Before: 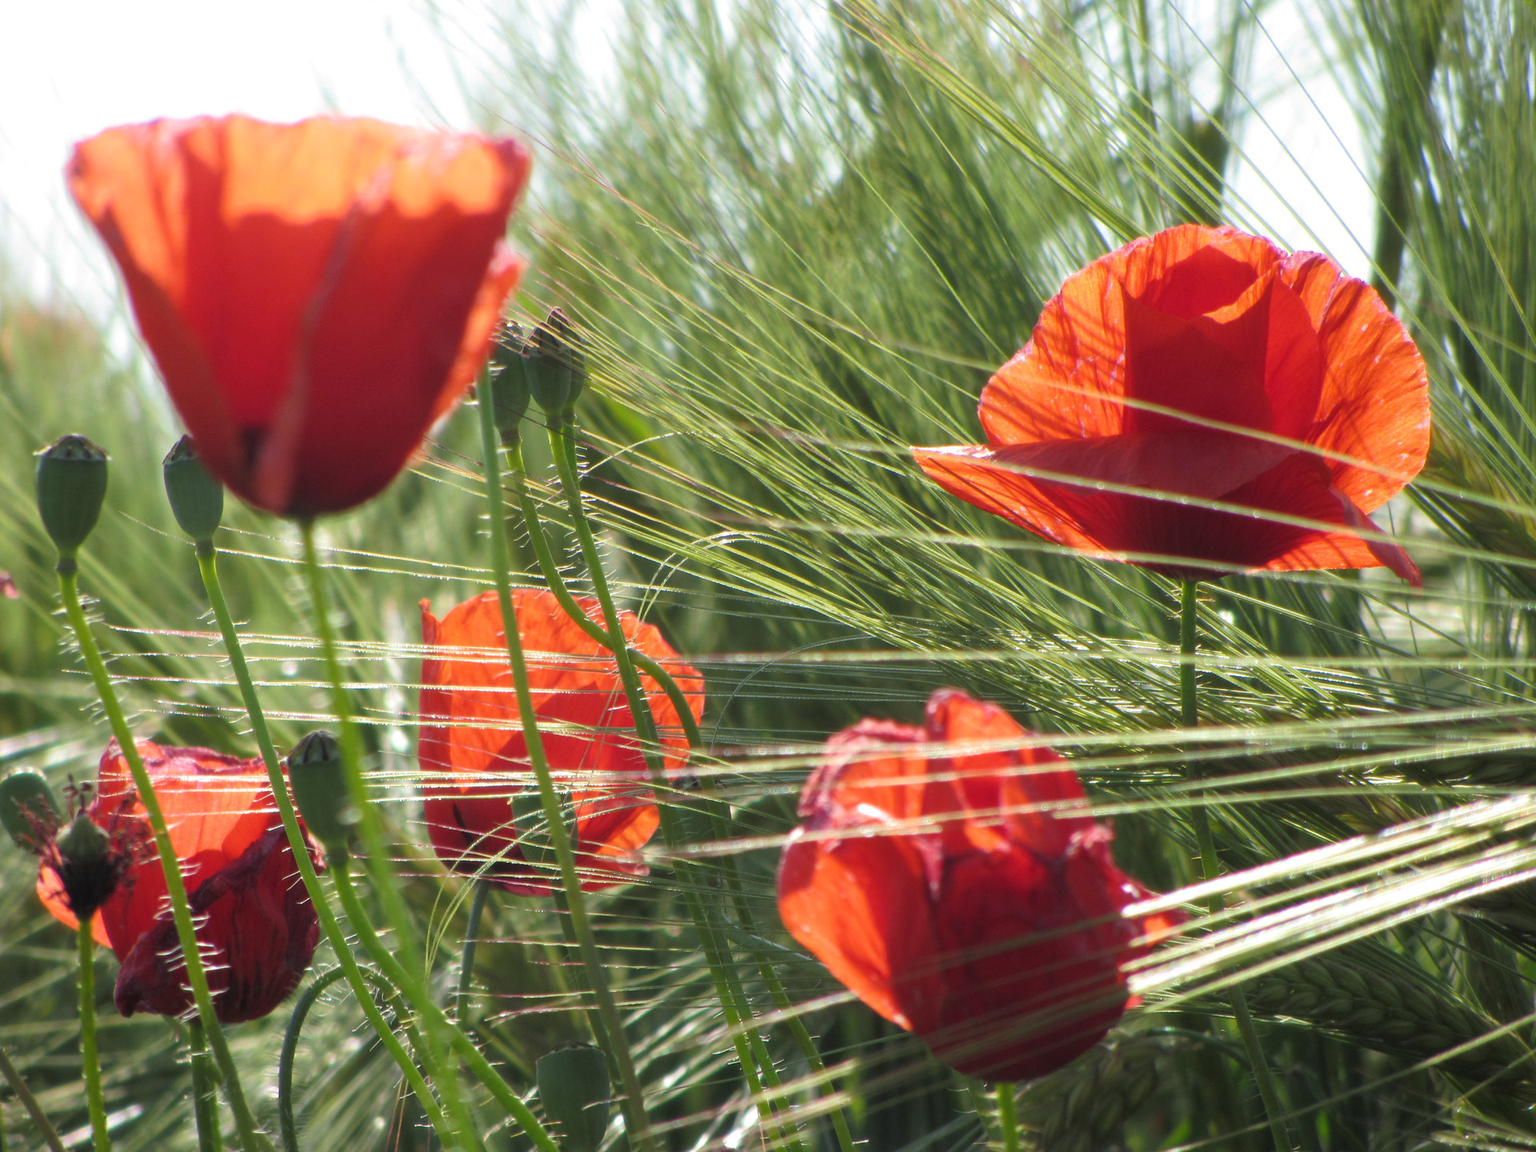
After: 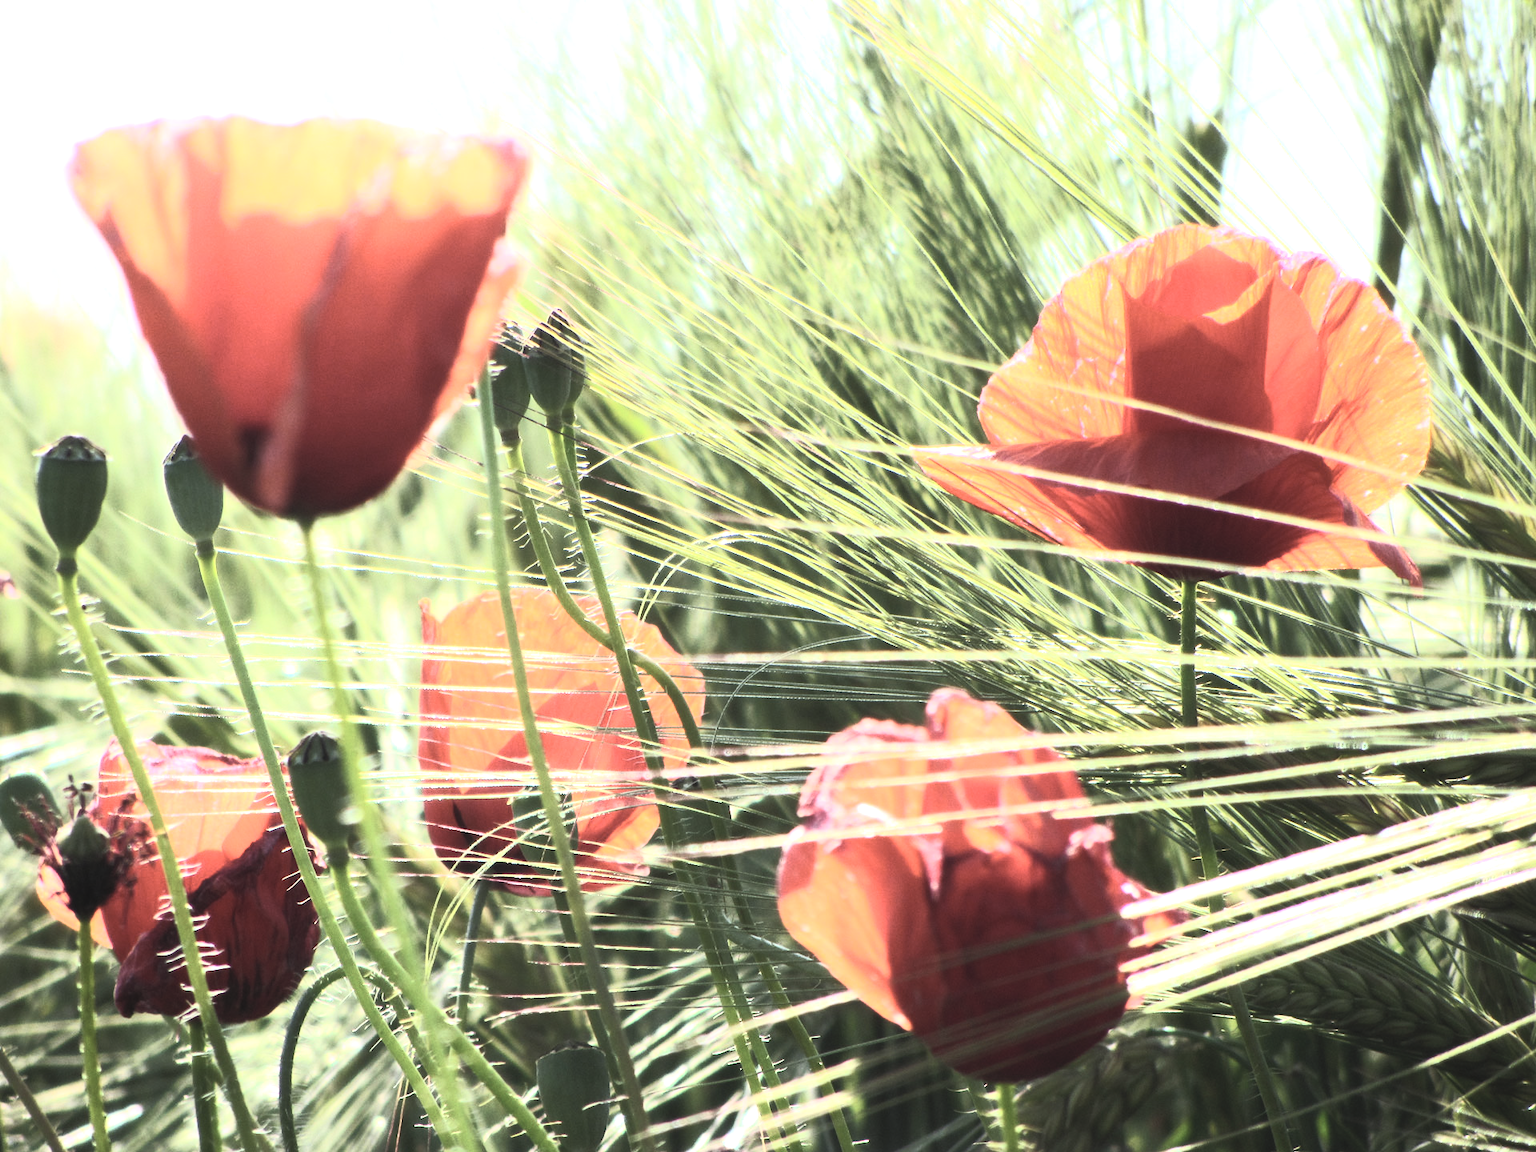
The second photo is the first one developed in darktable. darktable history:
contrast brightness saturation: contrast 0.43, brightness 0.56, saturation -0.19
exposure: compensate highlight preservation false
tone equalizer: -8 EV -1.08 EV, -7 EV -1.01 EV, -6 EV -0.867 EV, -5 EV -0.578 EV, -3 EV 0.578 EV, -2 EV 0.867 EV, -1 EV 1.01 EV, +0 EV 1.08 EV, edges refinement/feathering 500, mask exposure compensation -1.57 EV, preserve details no
white balance: emerald 1
